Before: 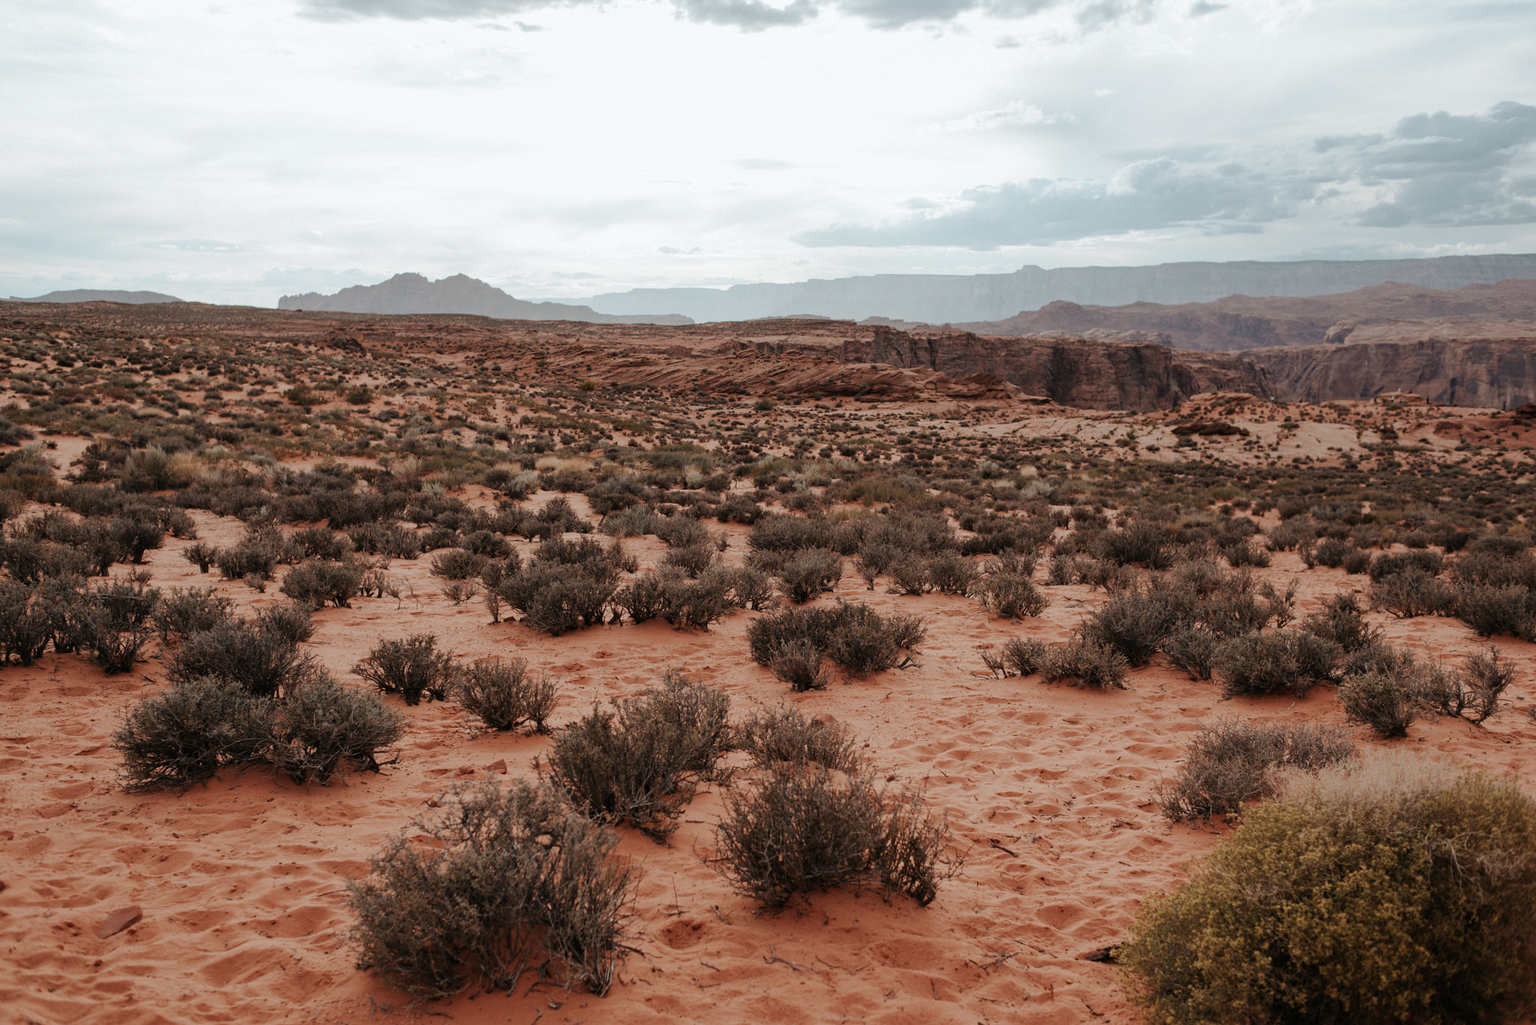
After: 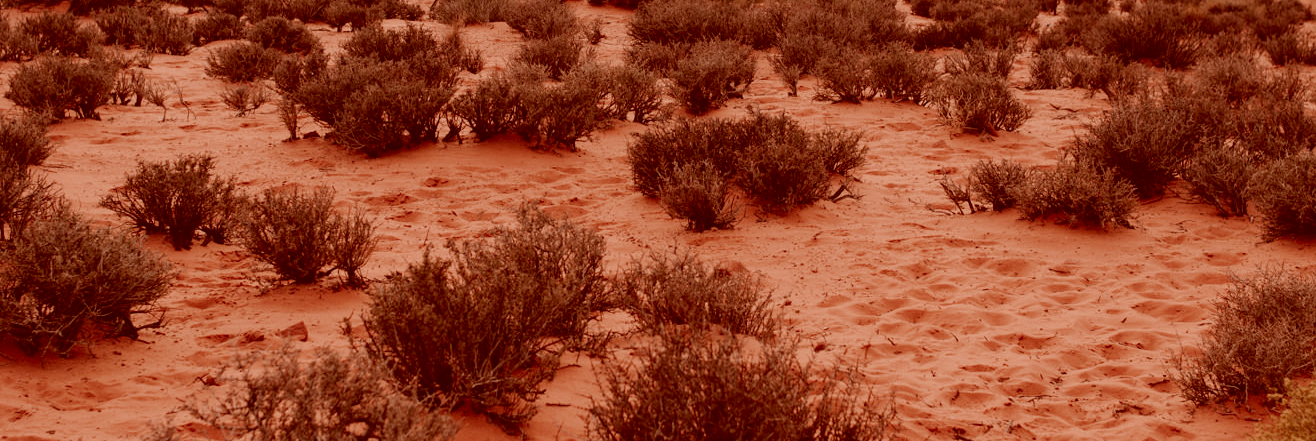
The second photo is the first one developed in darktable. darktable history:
color correction: highlights a* 9.12, highlights b* 8.6, shadows a* 39.86, shadows b* 39.9, saturation 0.821
crop: left 17.969%, top 50.619%, right 17.59%, bottom 16.901%
